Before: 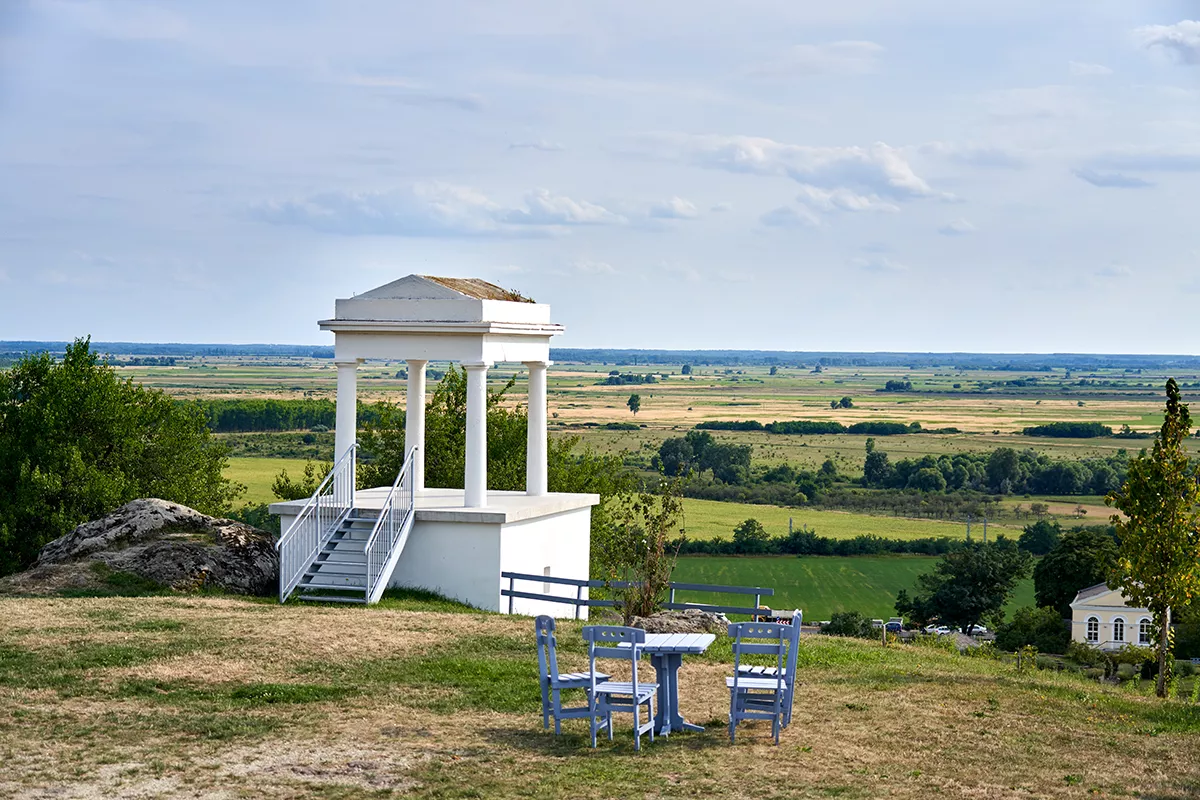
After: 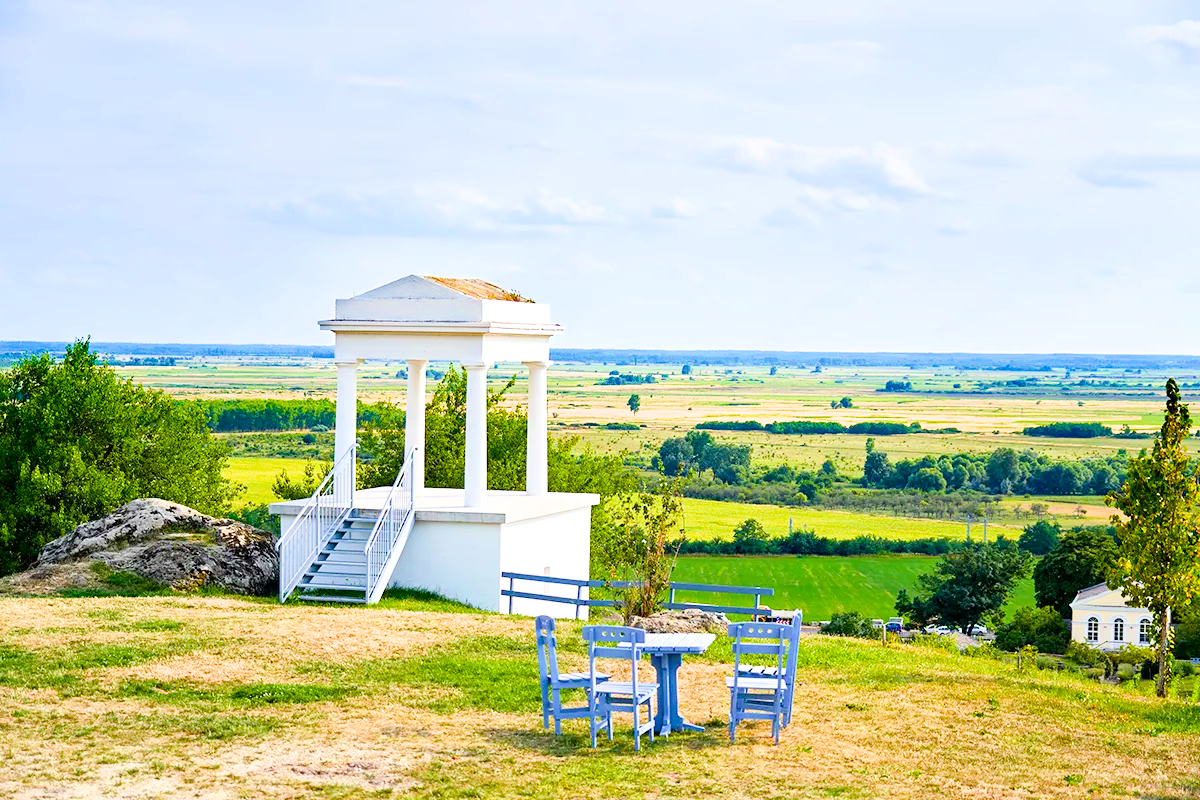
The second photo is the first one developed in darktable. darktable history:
exposure: black level correction 0, exposure 1.104 EV, compensate highlight preservation false
color balance rgb: shadows lift › chroma 0.702%, shadows lift › hue 110.54°, perceptual saturation grading › global saturation 19.638%, perceptual brilliance grading › global brilliance 25.05%, global vibrance -17.039%, contrast -6.587%
filmic rgb: black relative exposure -7.65 EV, white relative exposure 4.56 EV, hardness 3.61
velvia: strength 31.49%, mid-tones bias 0.205
